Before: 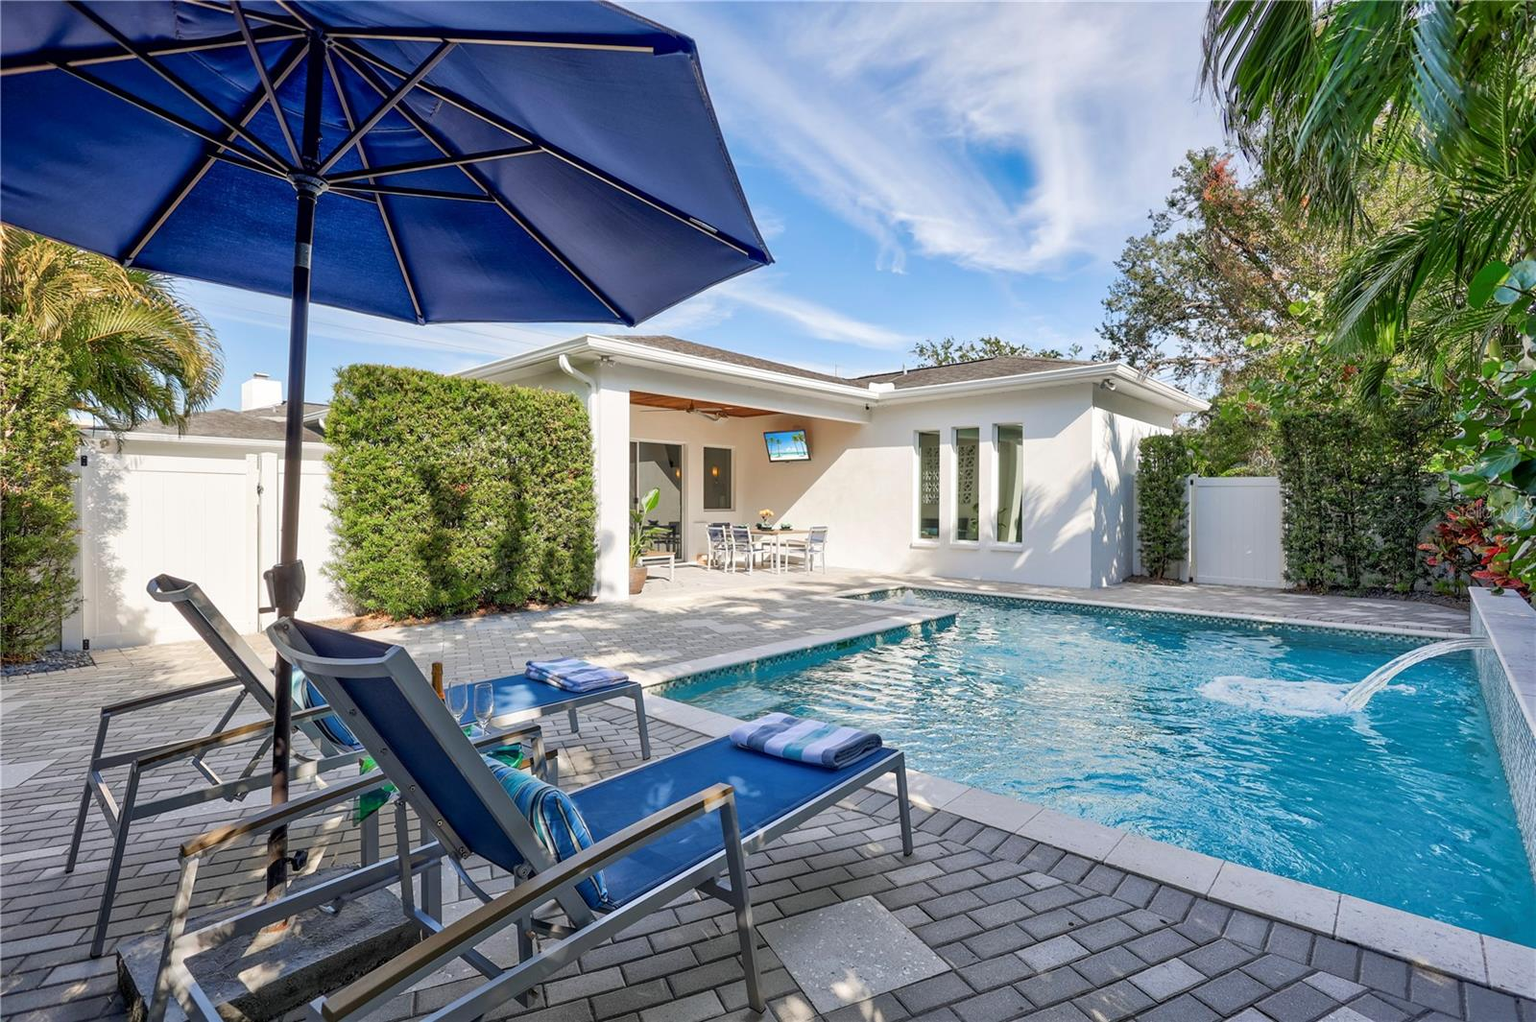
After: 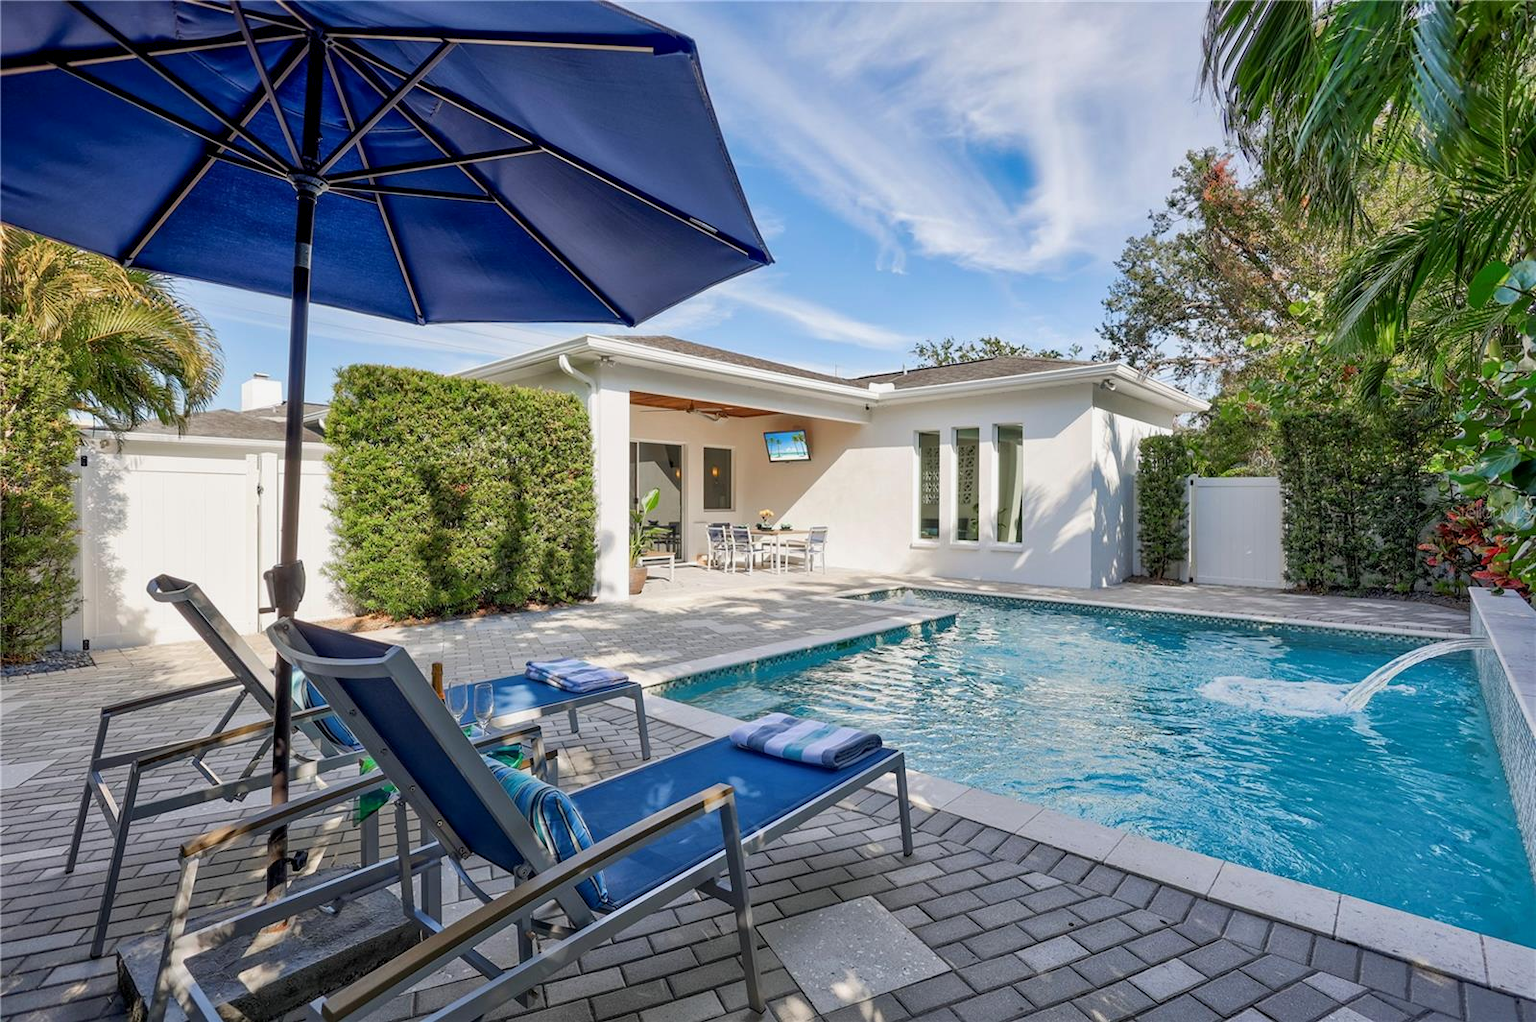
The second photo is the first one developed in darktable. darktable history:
levels: black 0.063%
exposure: black level correction 0.001, exposure -0.124 EV, compensate exposure bias true, compensate highlight preservation false
